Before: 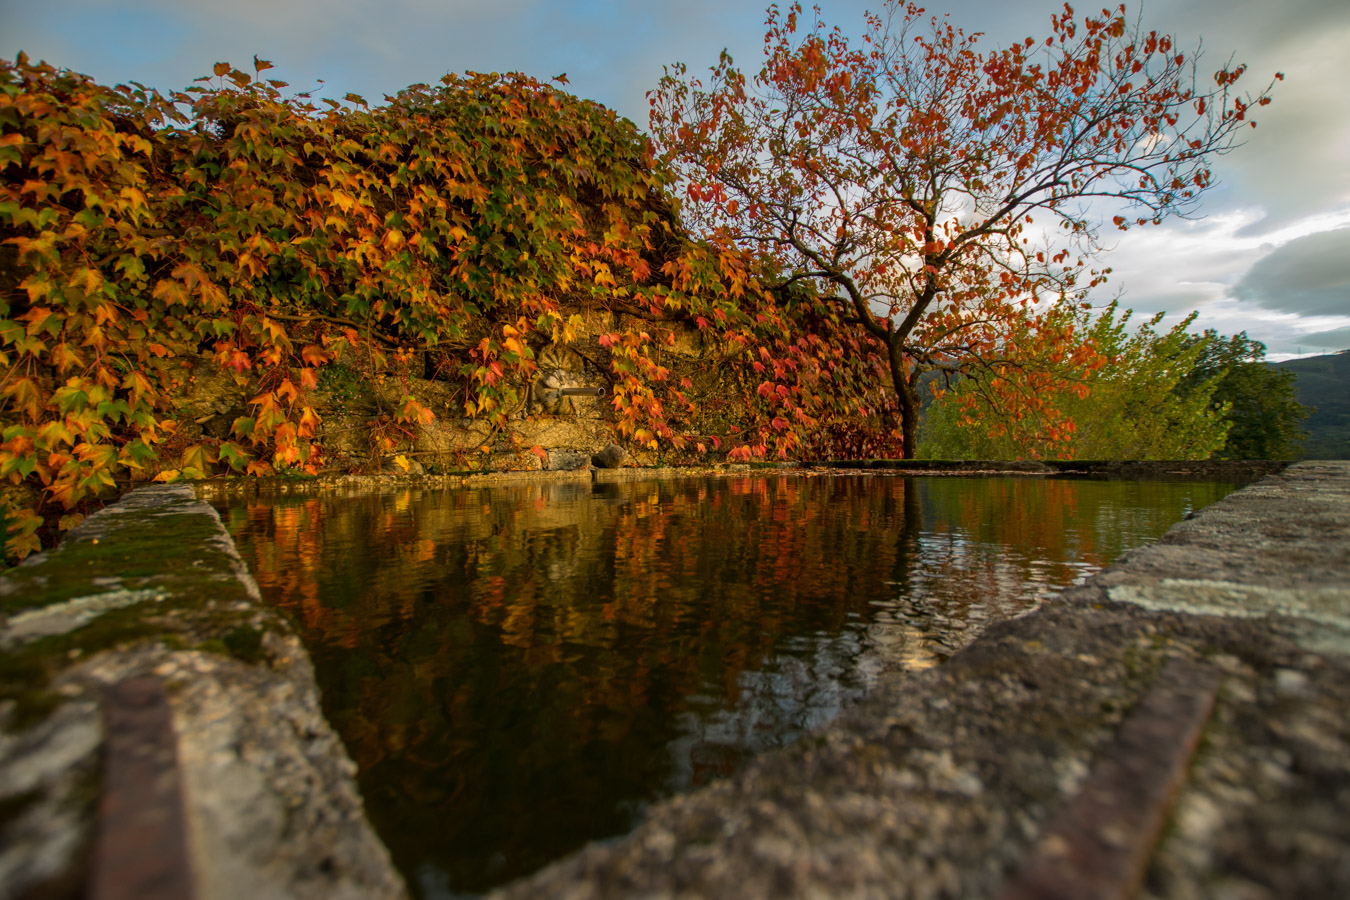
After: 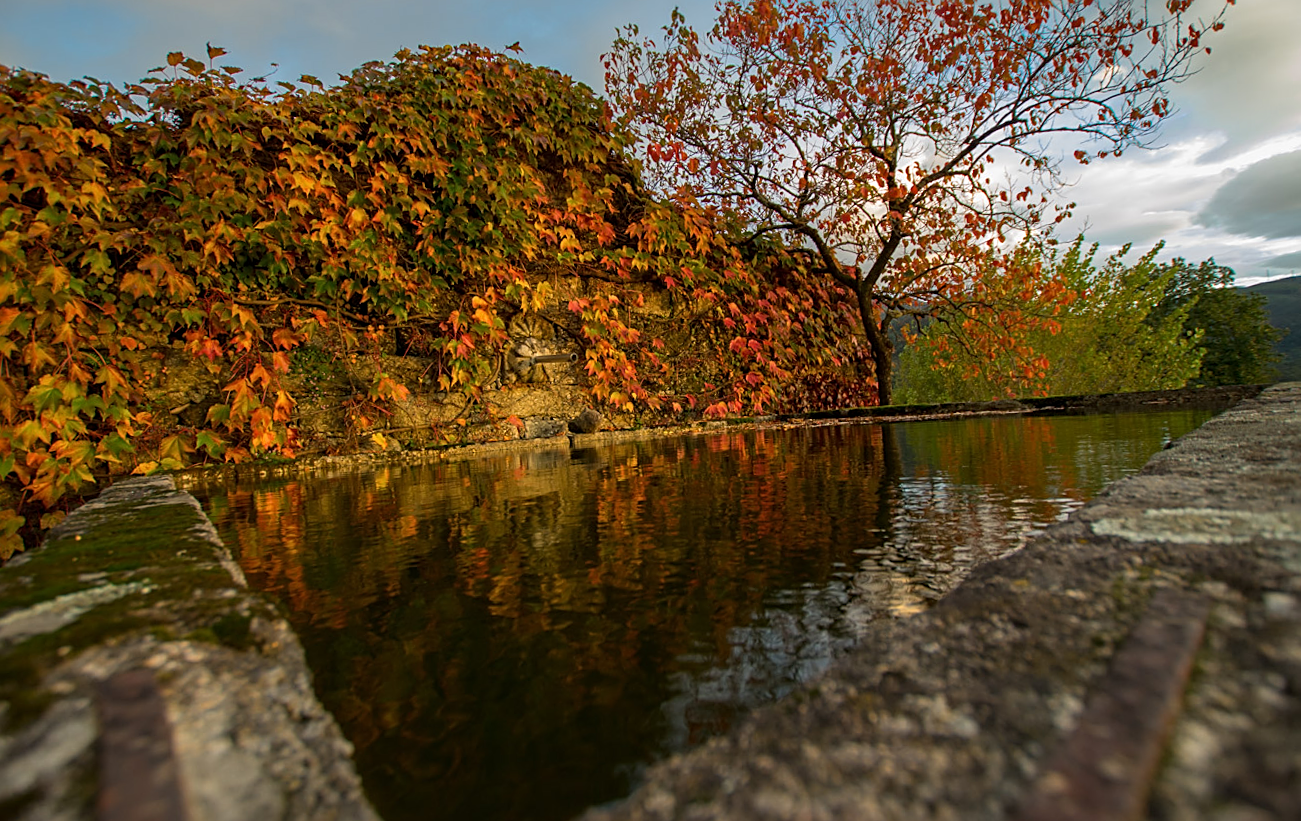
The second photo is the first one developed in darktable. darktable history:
tone equalizer: on, module defaults
rotate and perspective: rotation -3.52°, crop left 0.036, crop right 0.964, crop top 0.081, crop bottom 0.919
sharpen: on, module defaults
